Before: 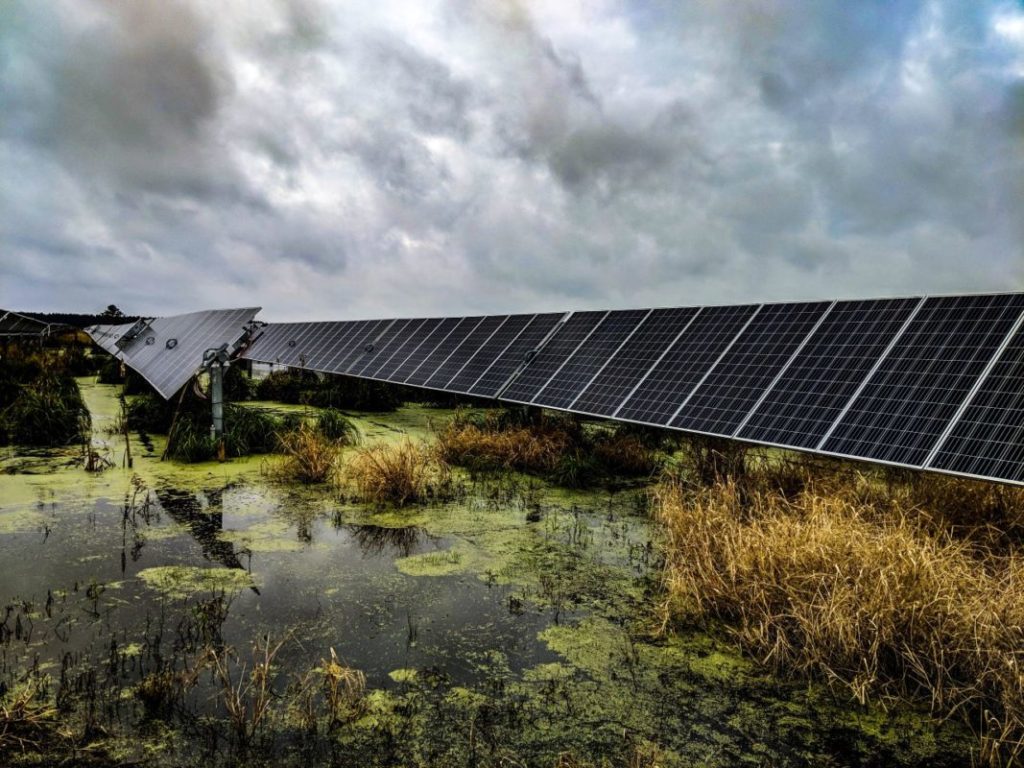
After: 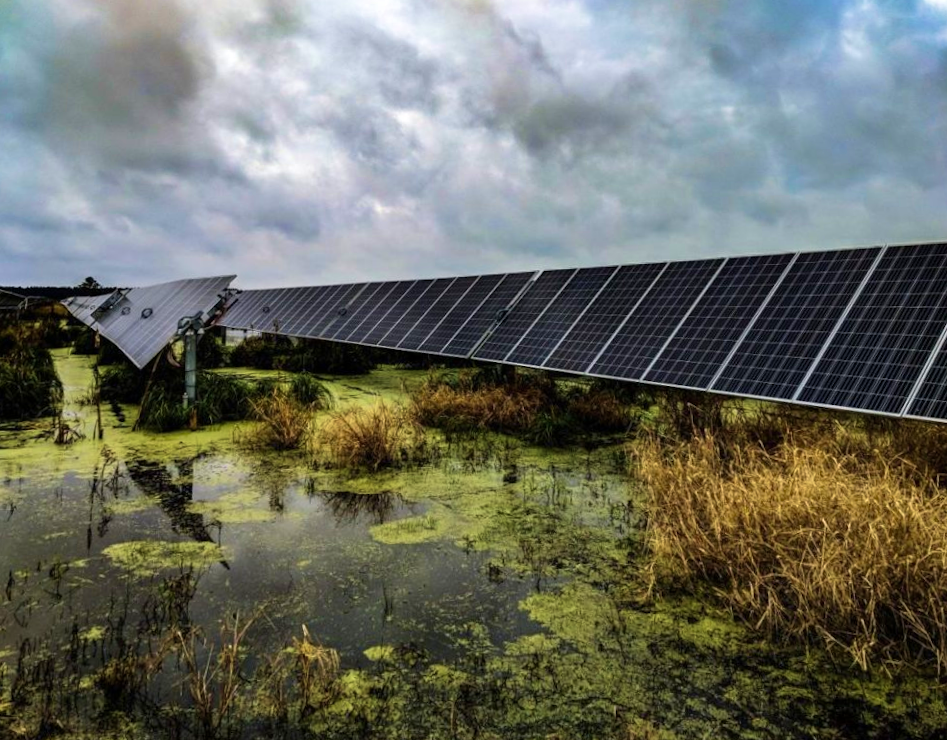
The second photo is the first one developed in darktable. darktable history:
velvia: strength 40%
rotate and perspective: rotation -1.68°, lens shift (vertical) -0.146, crop left 0.049, crop right 0.912, crop top 0.032, crop bottom 0.96
